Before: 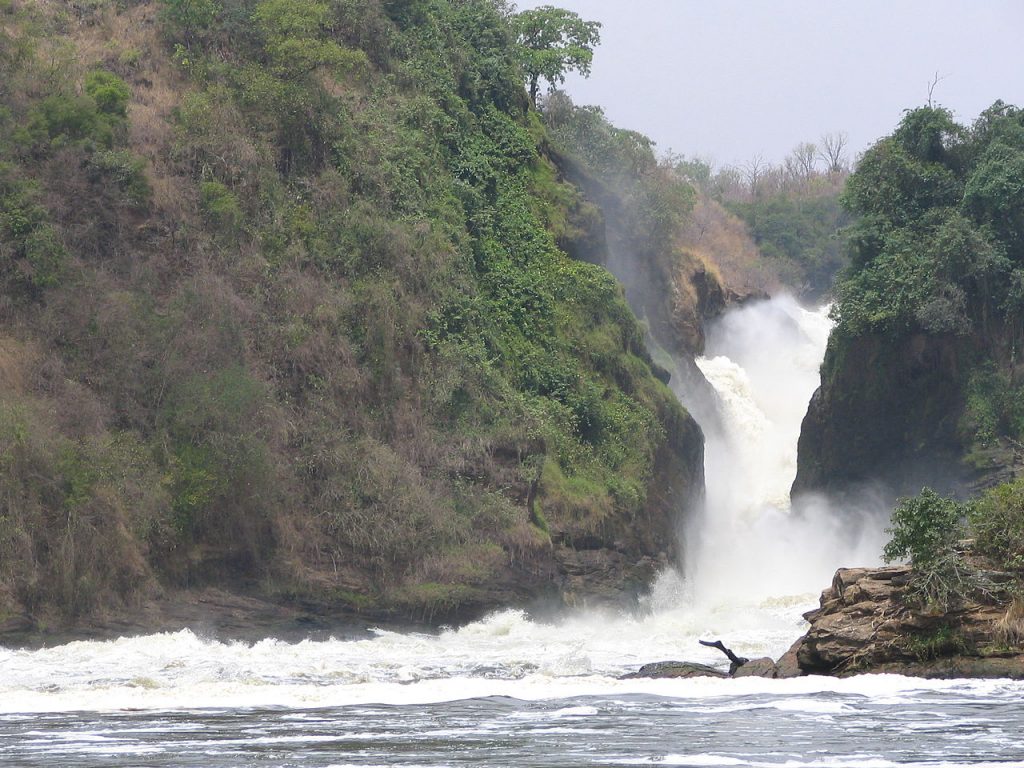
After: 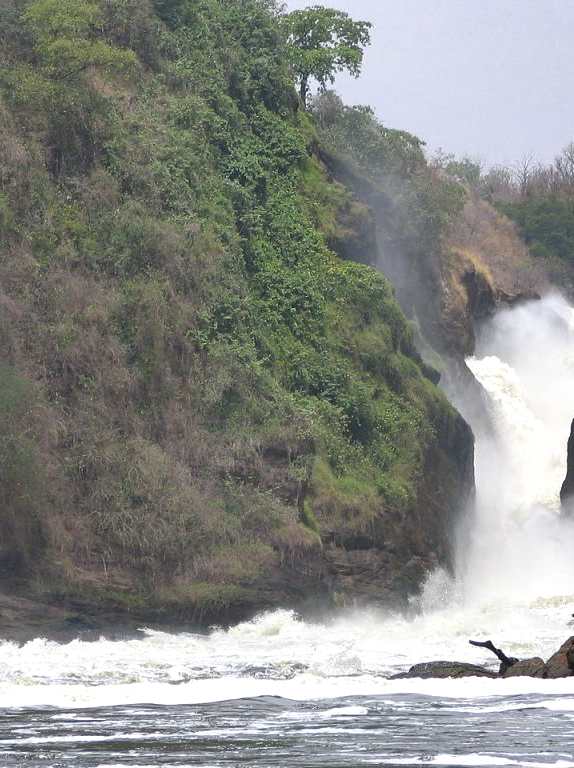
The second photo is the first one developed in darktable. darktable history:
shadows and highlights: radius 170.72, shadows 26.41, white point adjustment 2.96, highlights -68.2, soften with gaussian
crop and rotate: left 22.48%, right 21.421%
